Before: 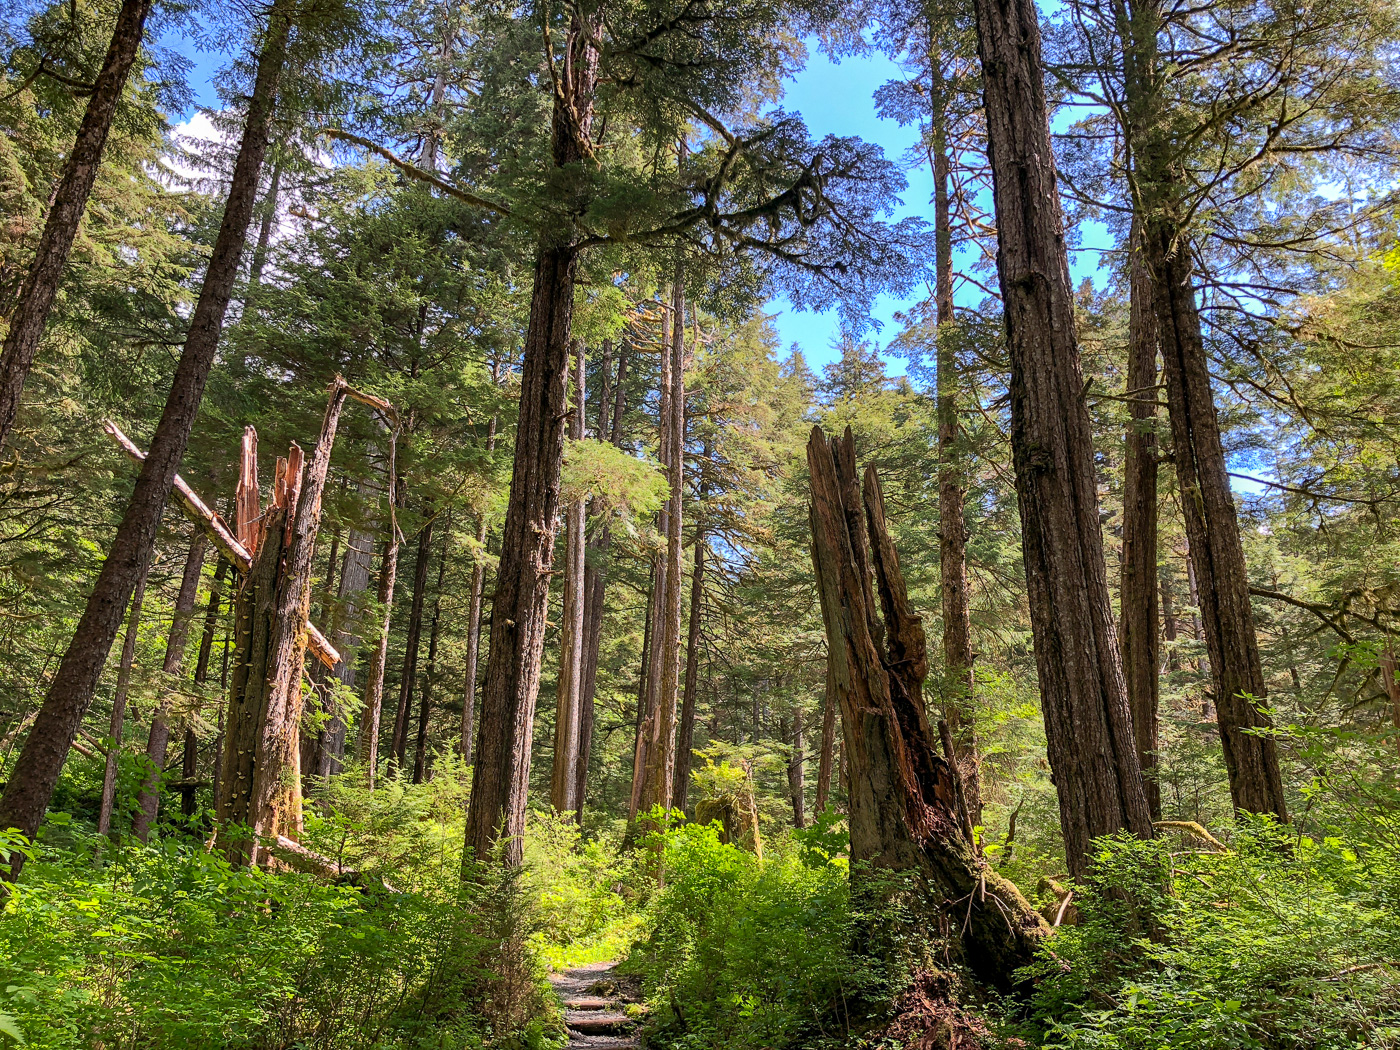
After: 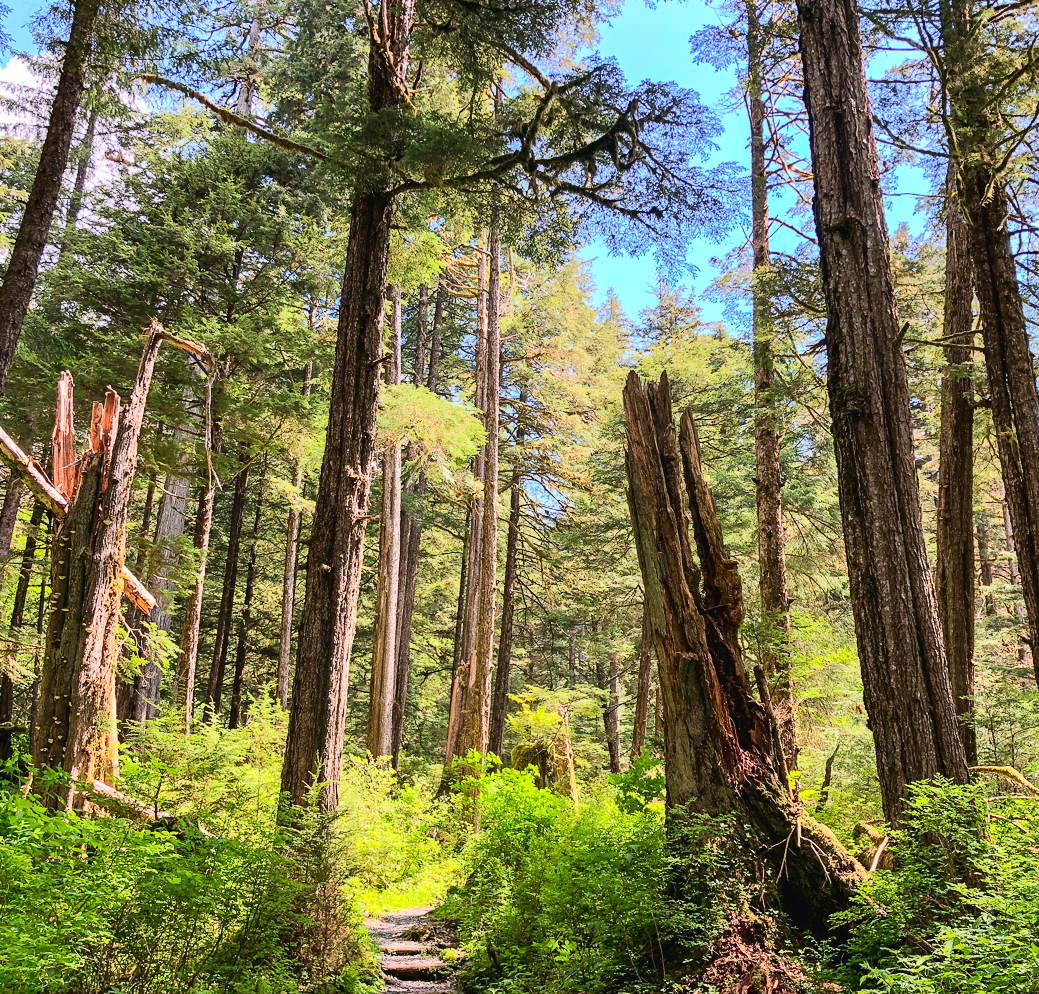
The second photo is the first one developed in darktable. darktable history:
color balance: mode lift, gamma, gain (sRGB)
tone curve: curves: ch0 [(0, 0.026) (0.146, 0.158) (0.272, 0.34) (0.453, 0.627) (0.687, 0.829) (1, 1)], color space Lab, linked channels, preserve colors none
crop and rotate: left 13.15%, top 5.251%, right 12.609%
